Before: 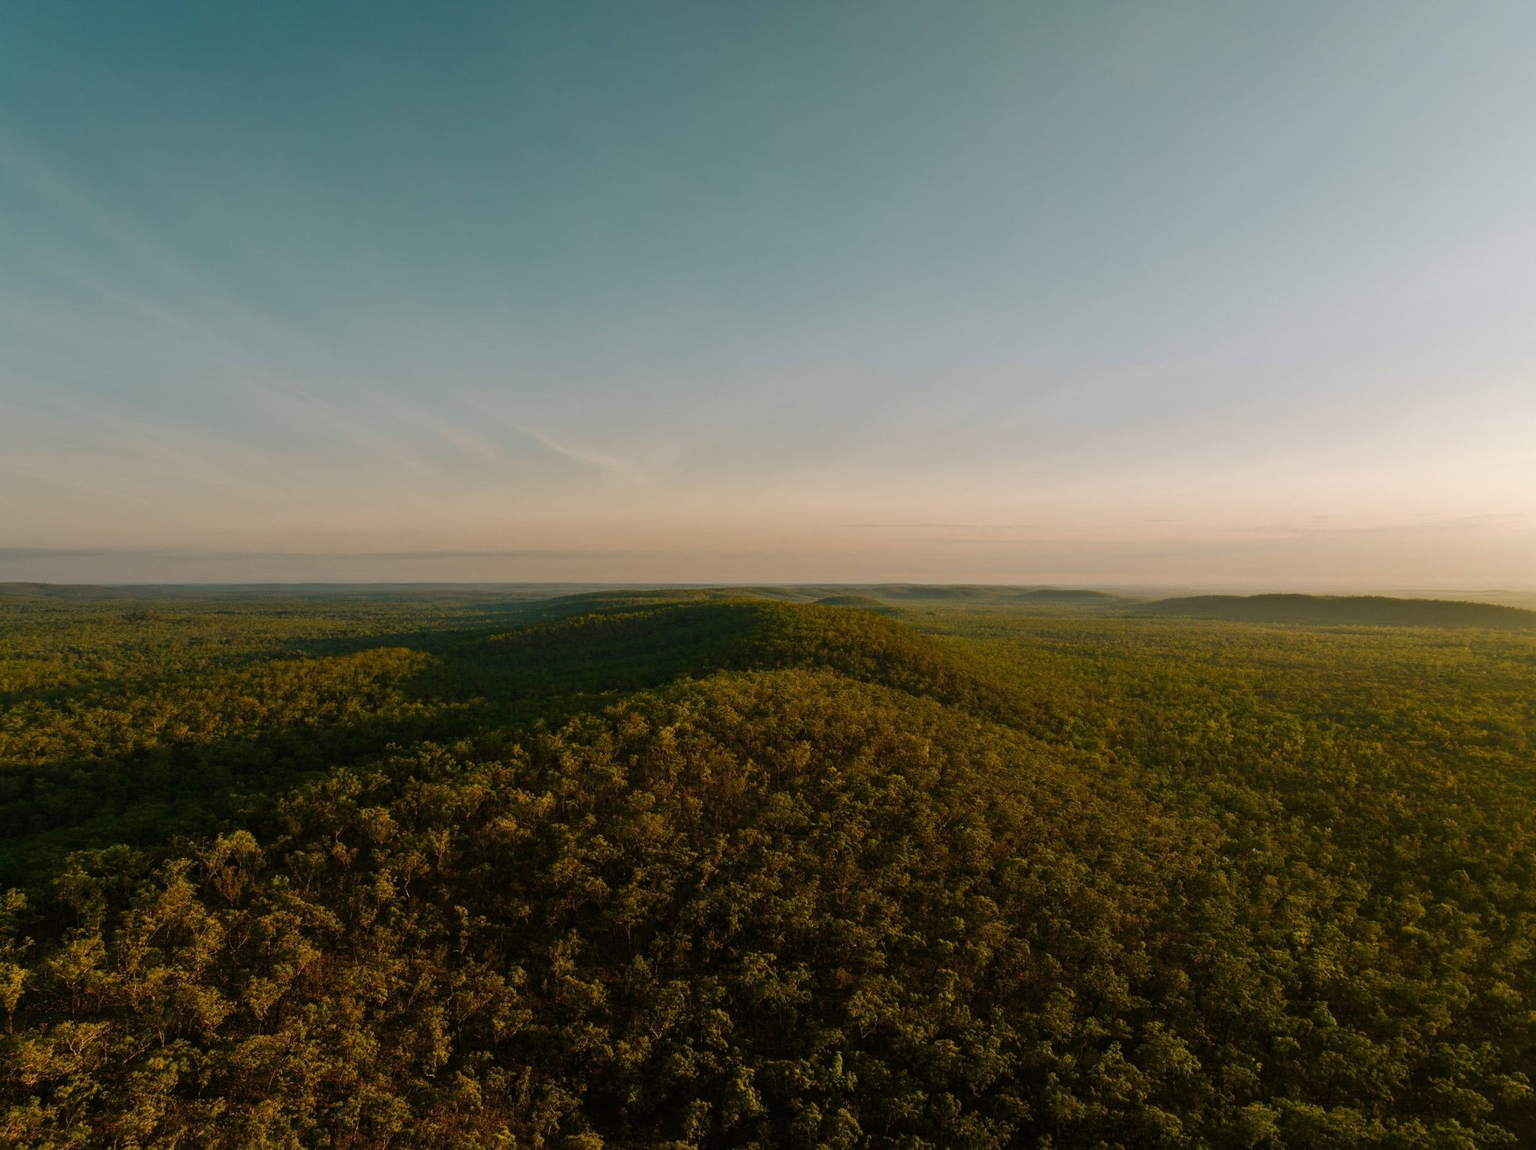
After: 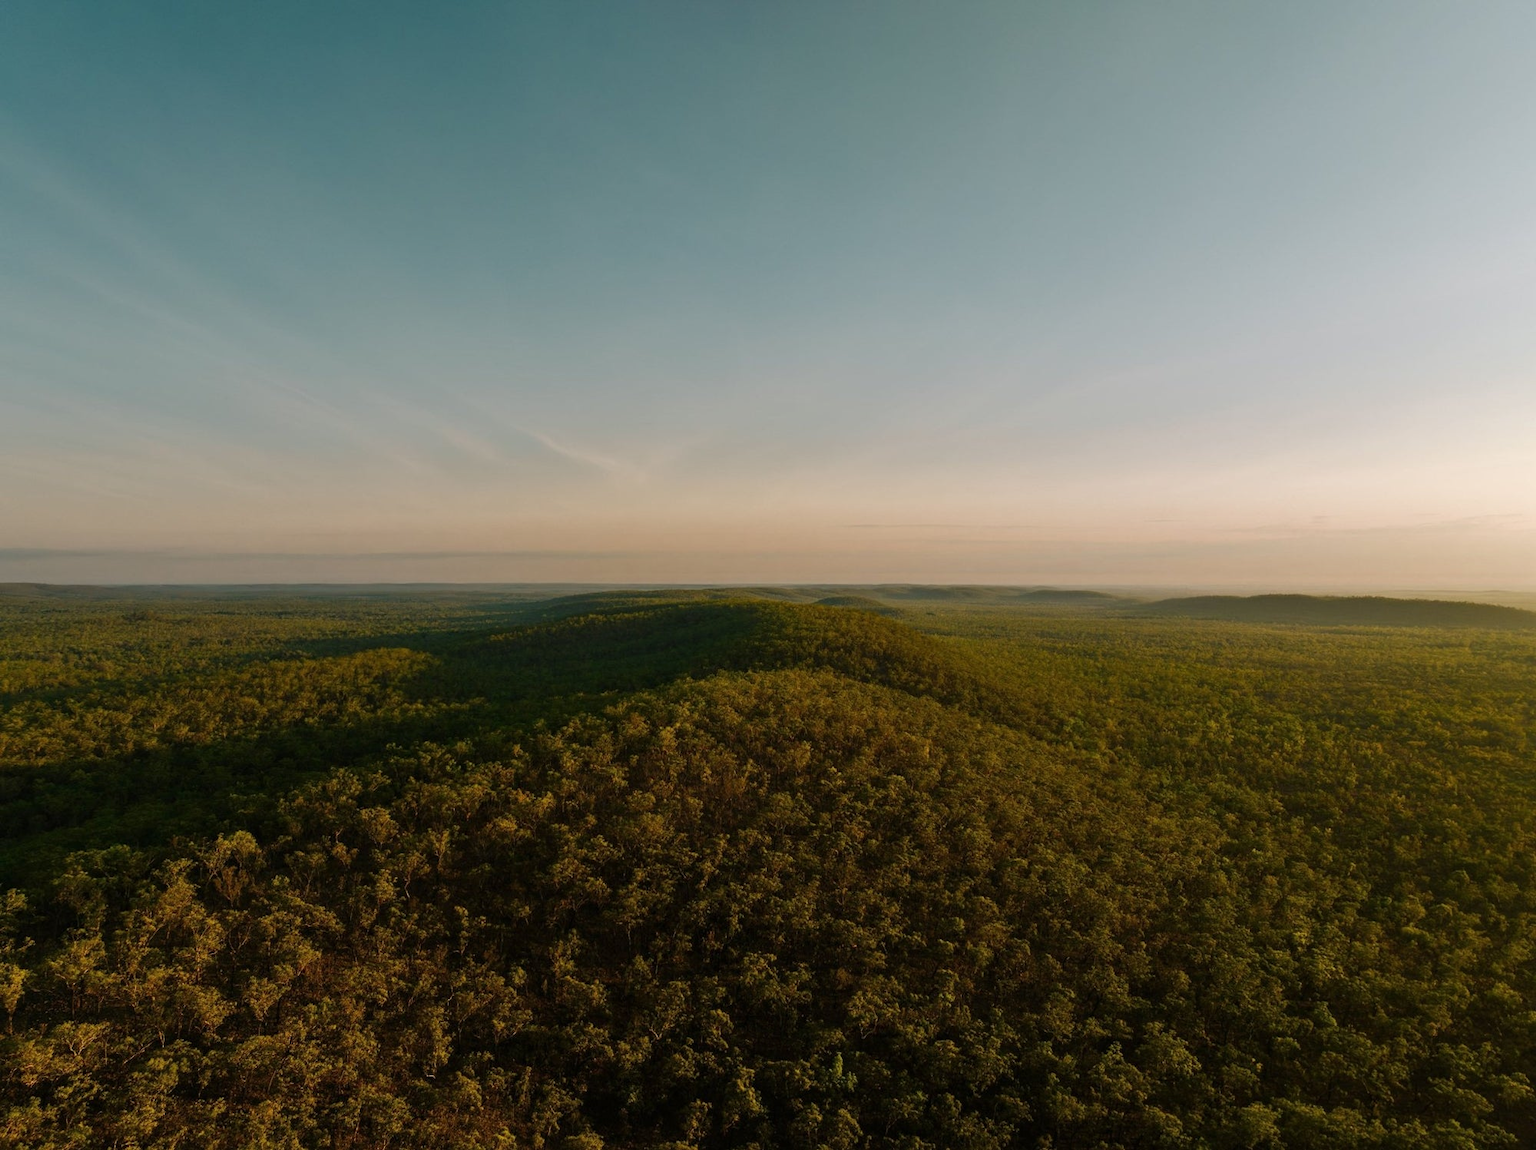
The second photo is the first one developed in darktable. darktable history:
color correction: highlights b* 0.023, saturation 0.983
